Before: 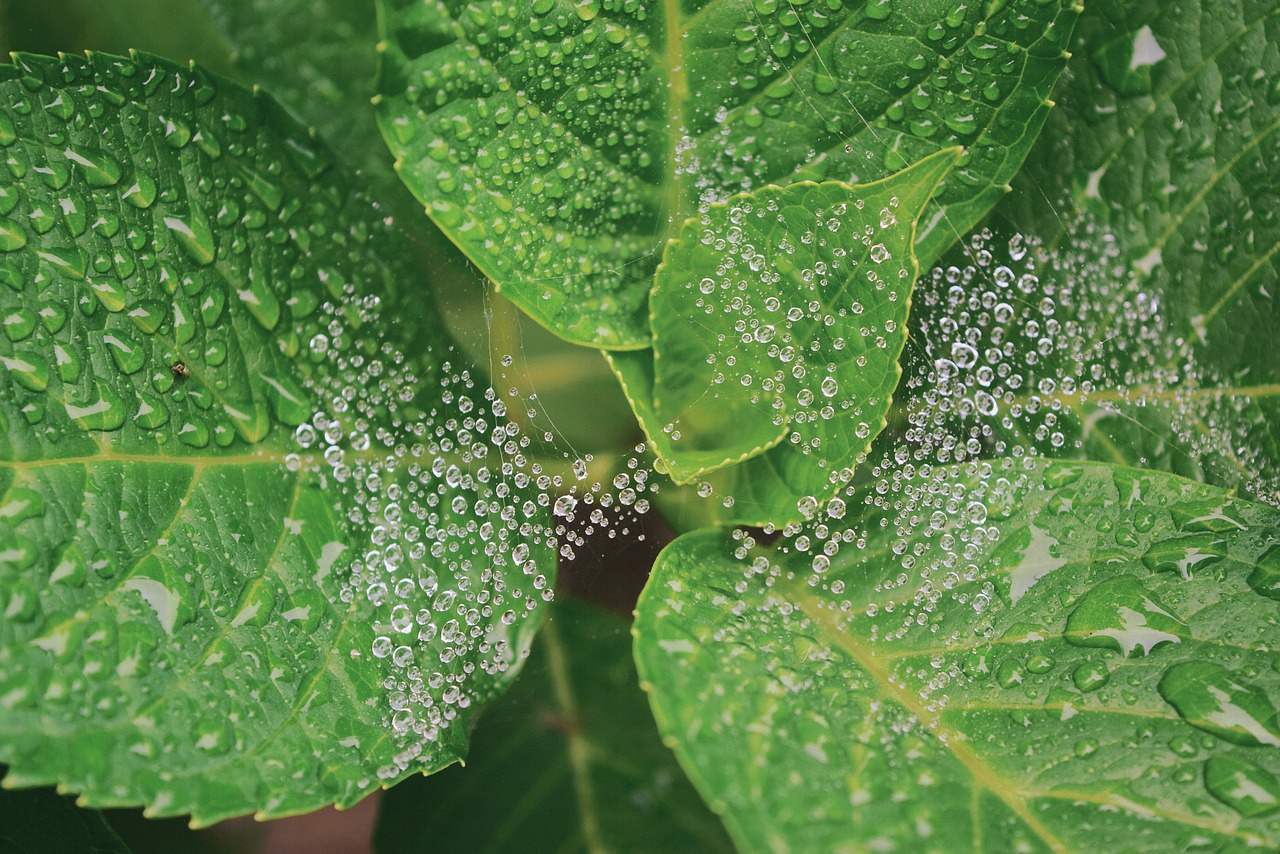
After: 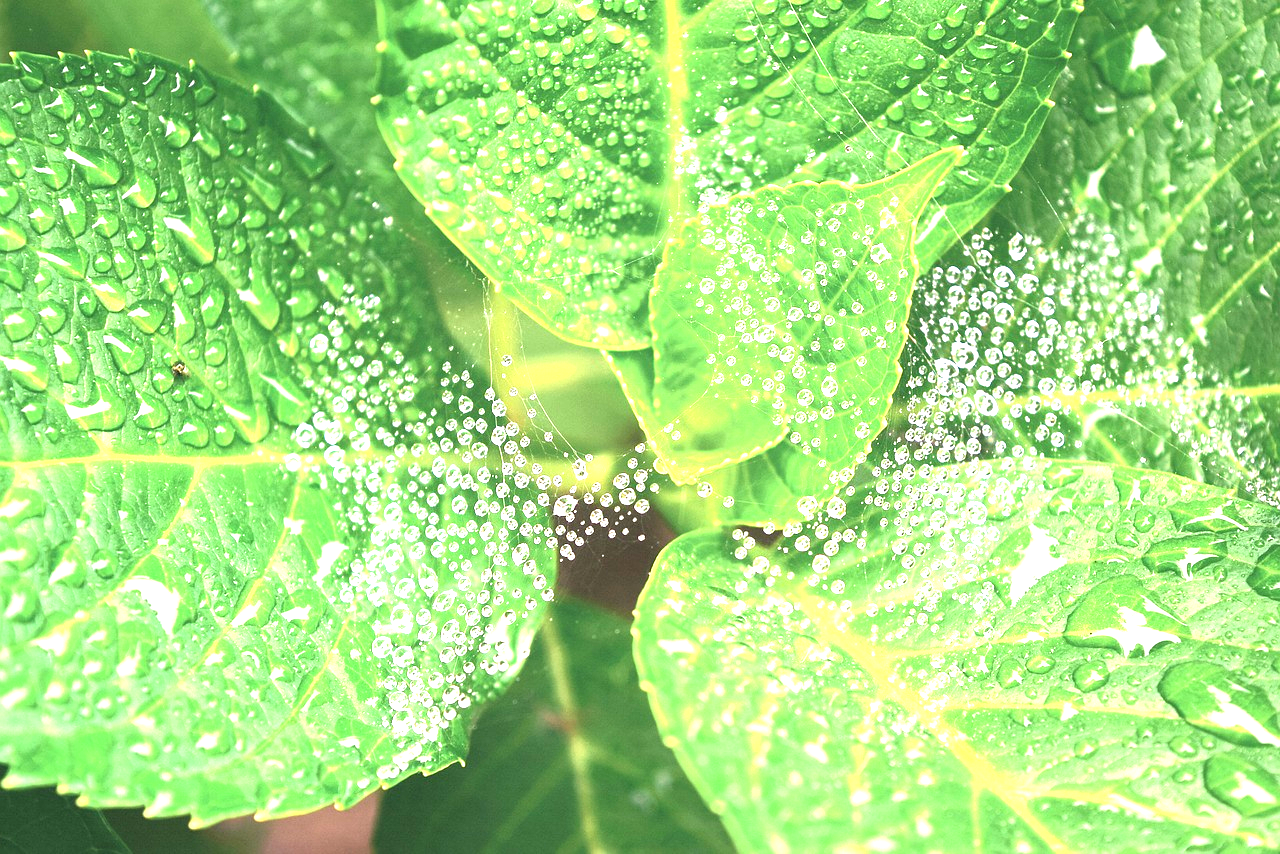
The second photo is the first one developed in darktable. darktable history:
exposure: exposure 2.019 EV, compensate exposure bias true, compensate highlight preservation false
